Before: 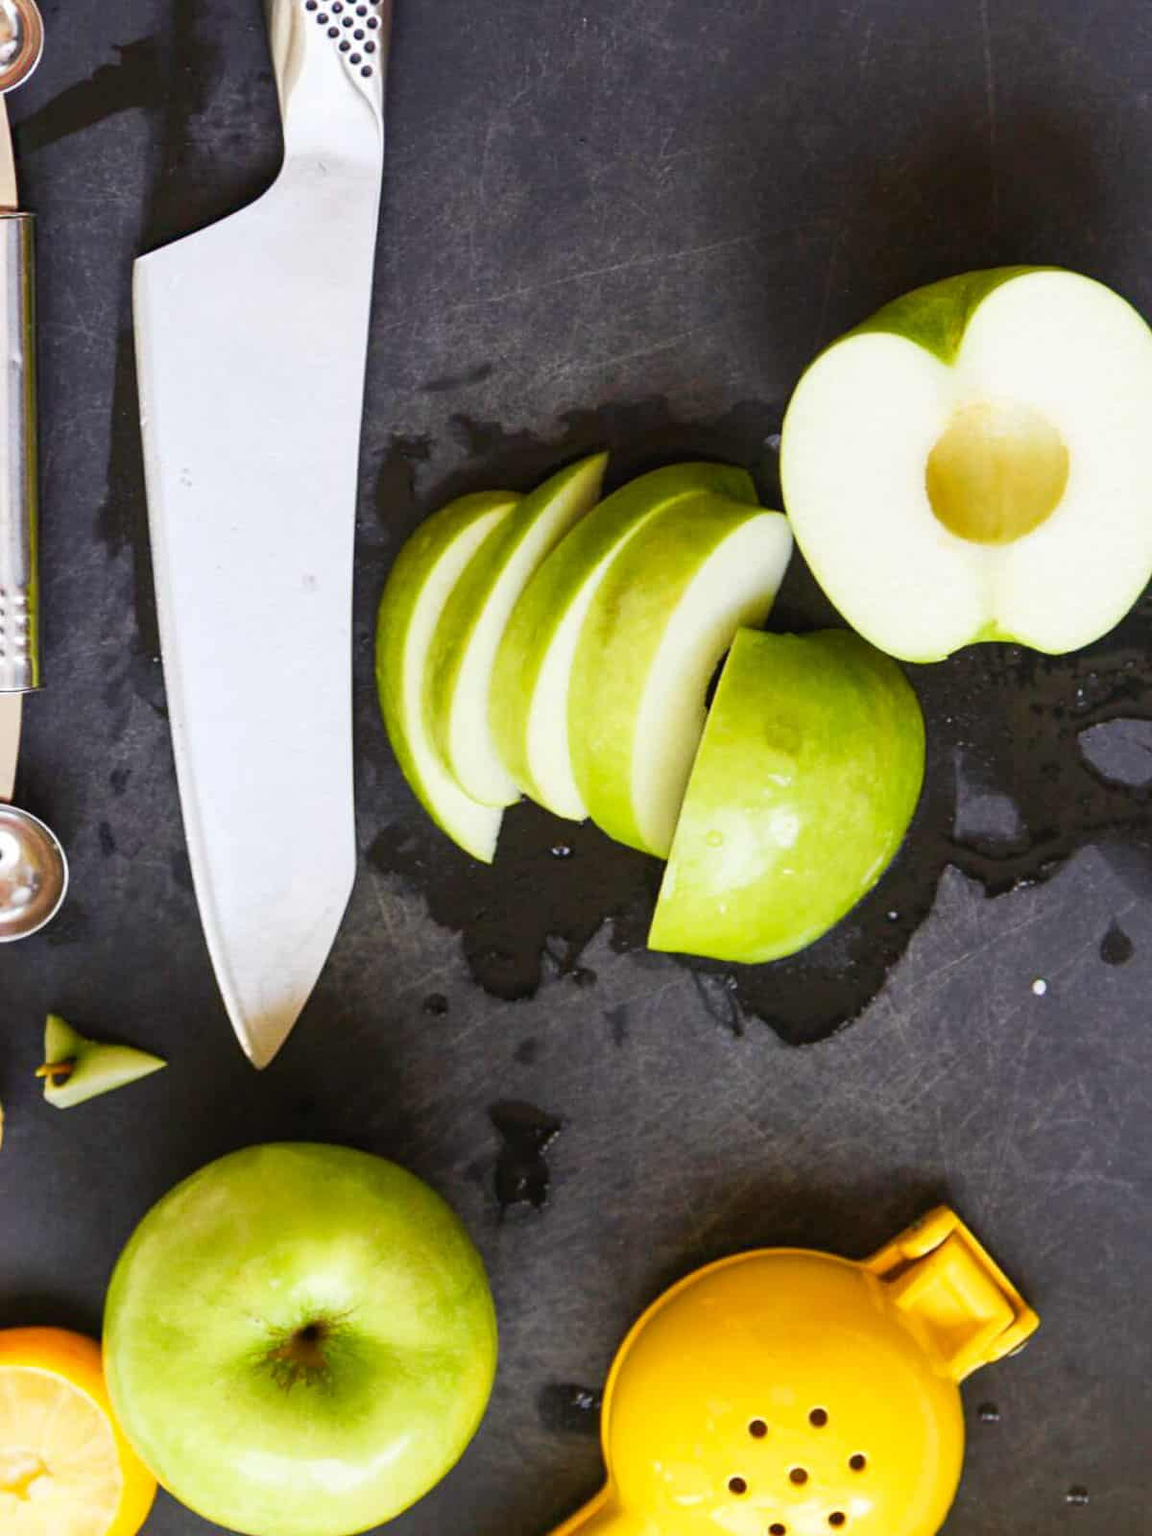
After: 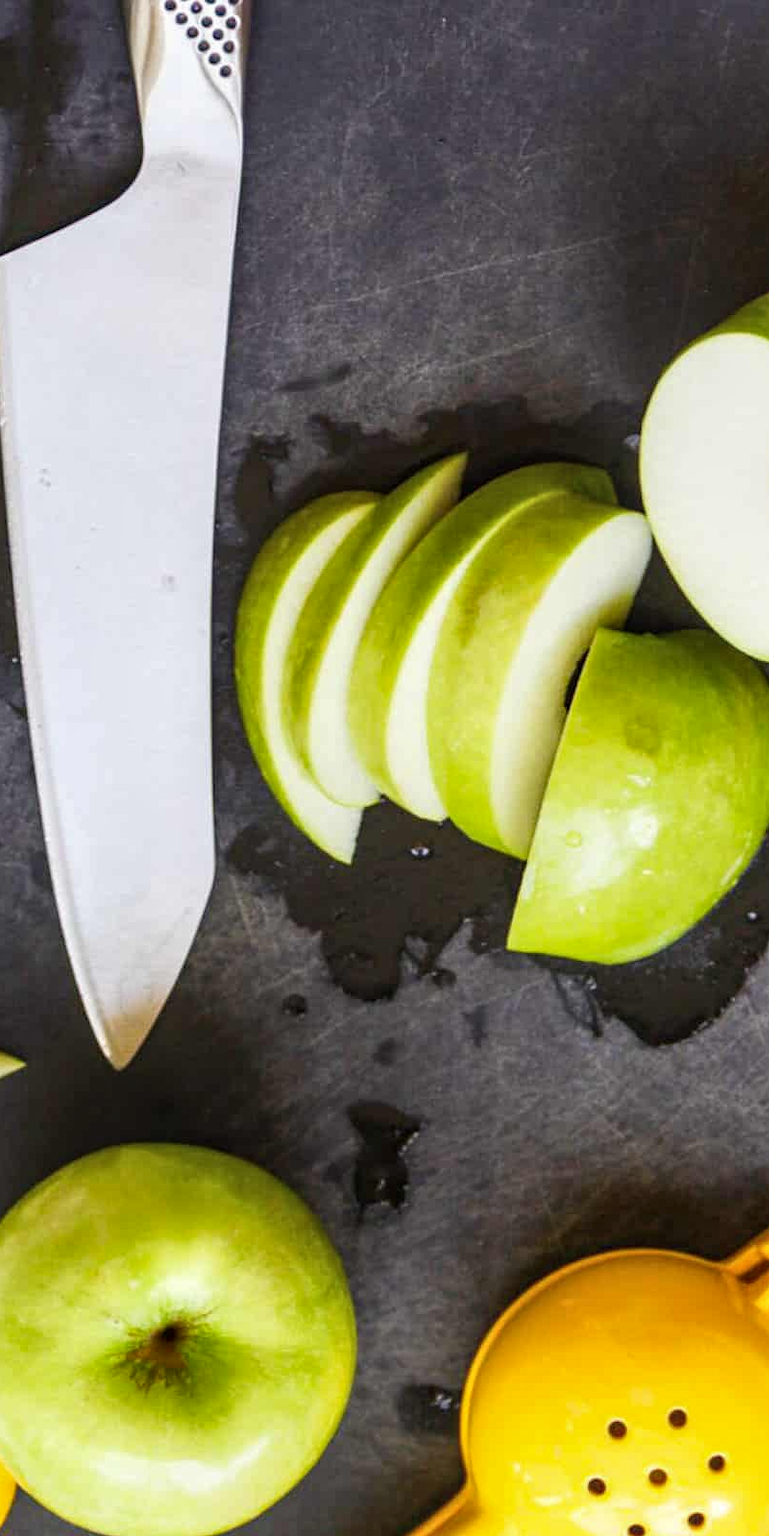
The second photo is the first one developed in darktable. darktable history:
crop and rotate: left 12.307%, right 20.88%
local contrast: on, module defaults
